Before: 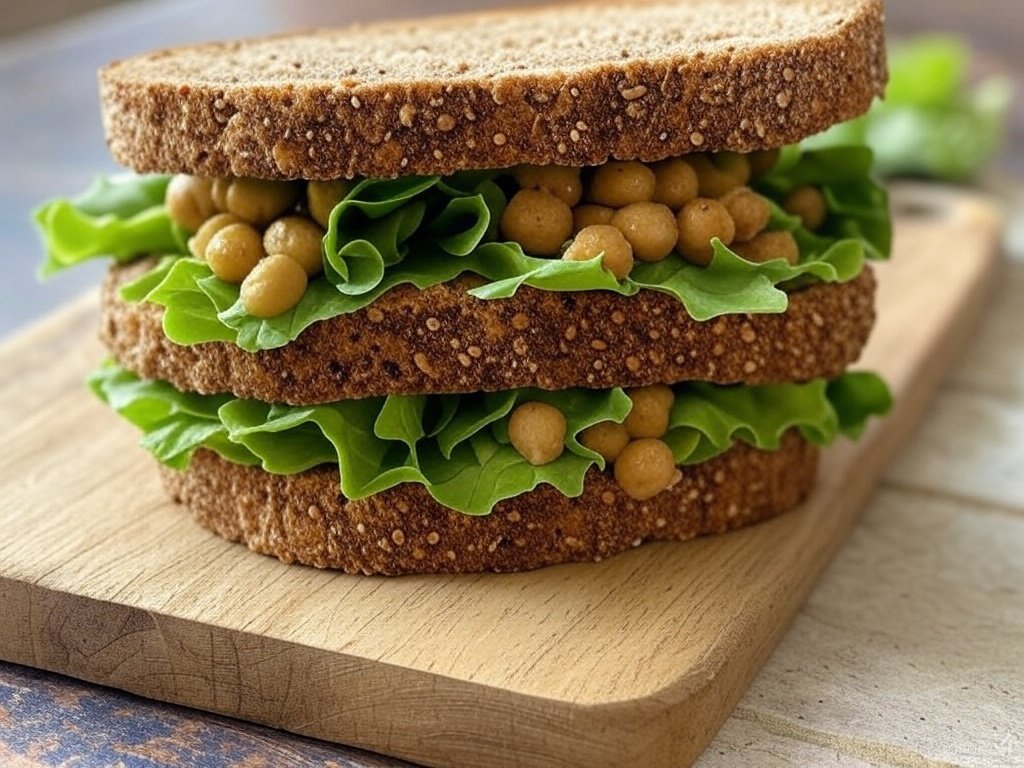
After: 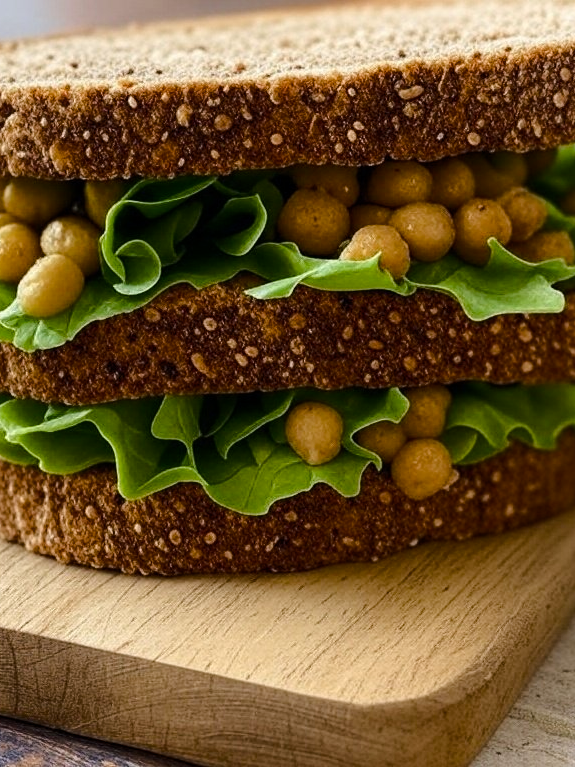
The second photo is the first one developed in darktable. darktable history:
crop: left 21.836%, right 22.003%, bottom 0.01%
base curve: curves: ch0 [(0, 0) (0.073, 0.04) (0.157, 0.139) (0.492, 0.492) (0.758, 0.758) (1, 1)]
color balance rgb: highlights gain › chroma 0.245%, highlights gain › hue 330.54°, perceptual saturation grading › global saturation 20%, perceptual saturation grading › highlights -25.581%, perceptual saturation grading › shadows 24.159%
